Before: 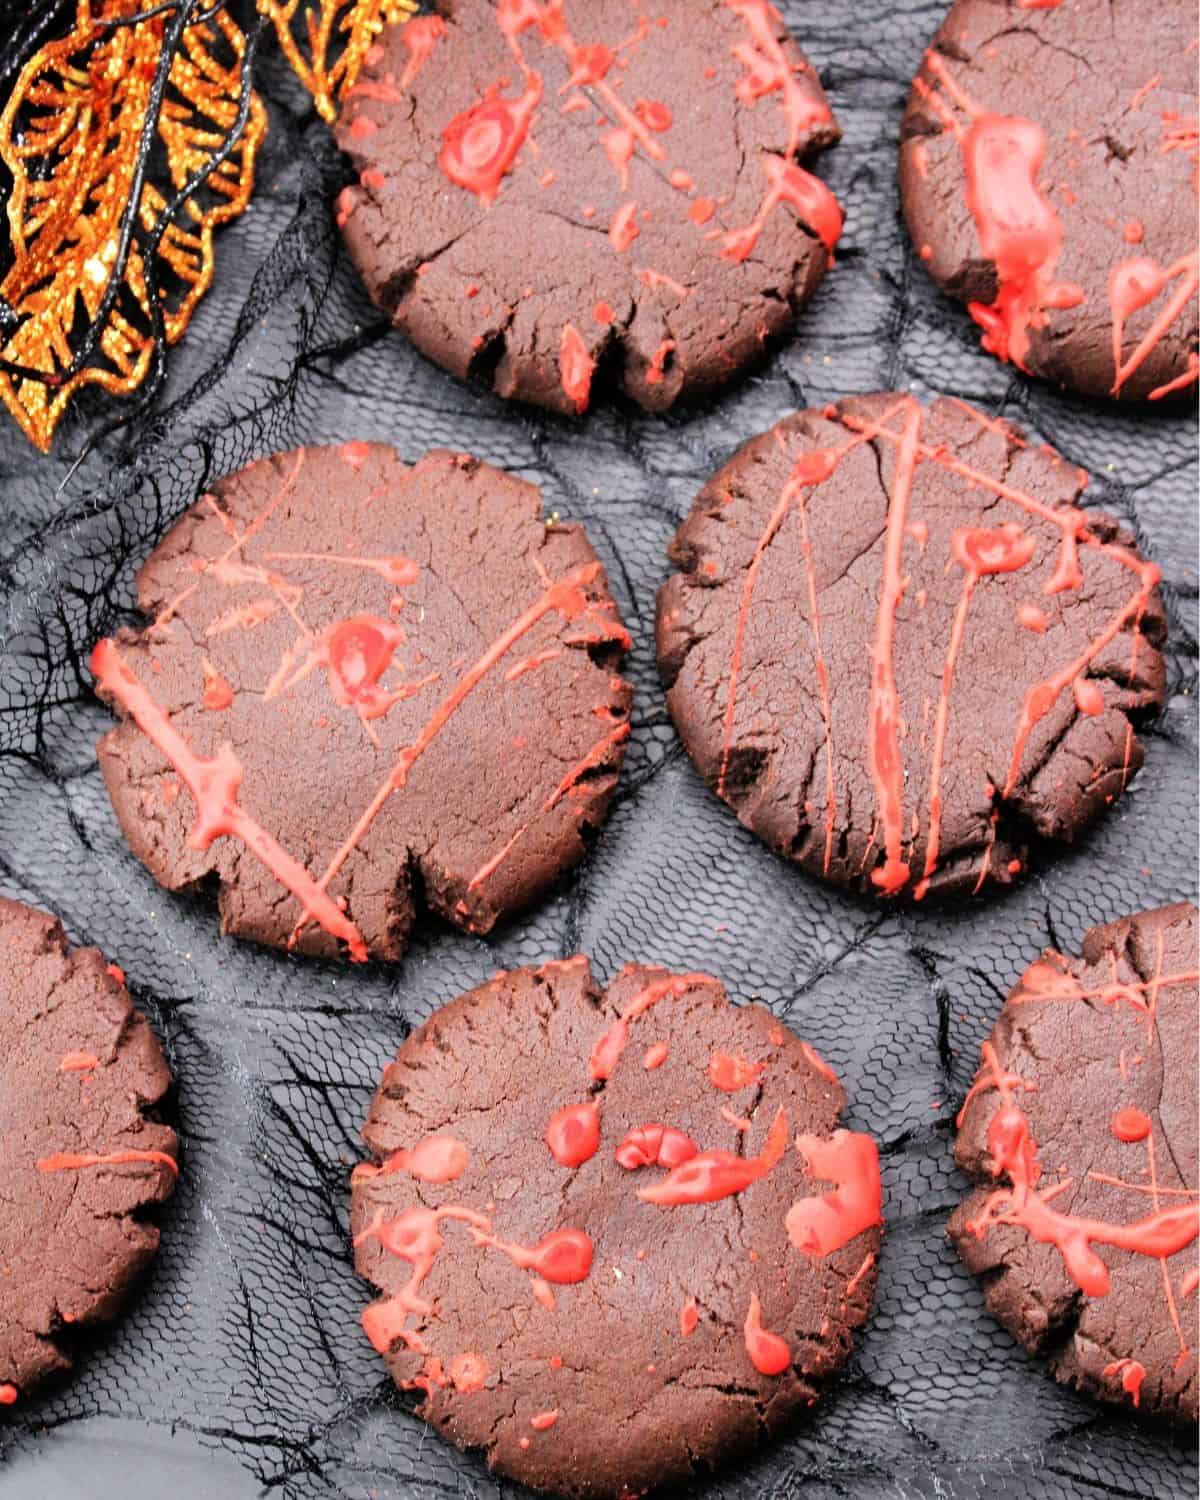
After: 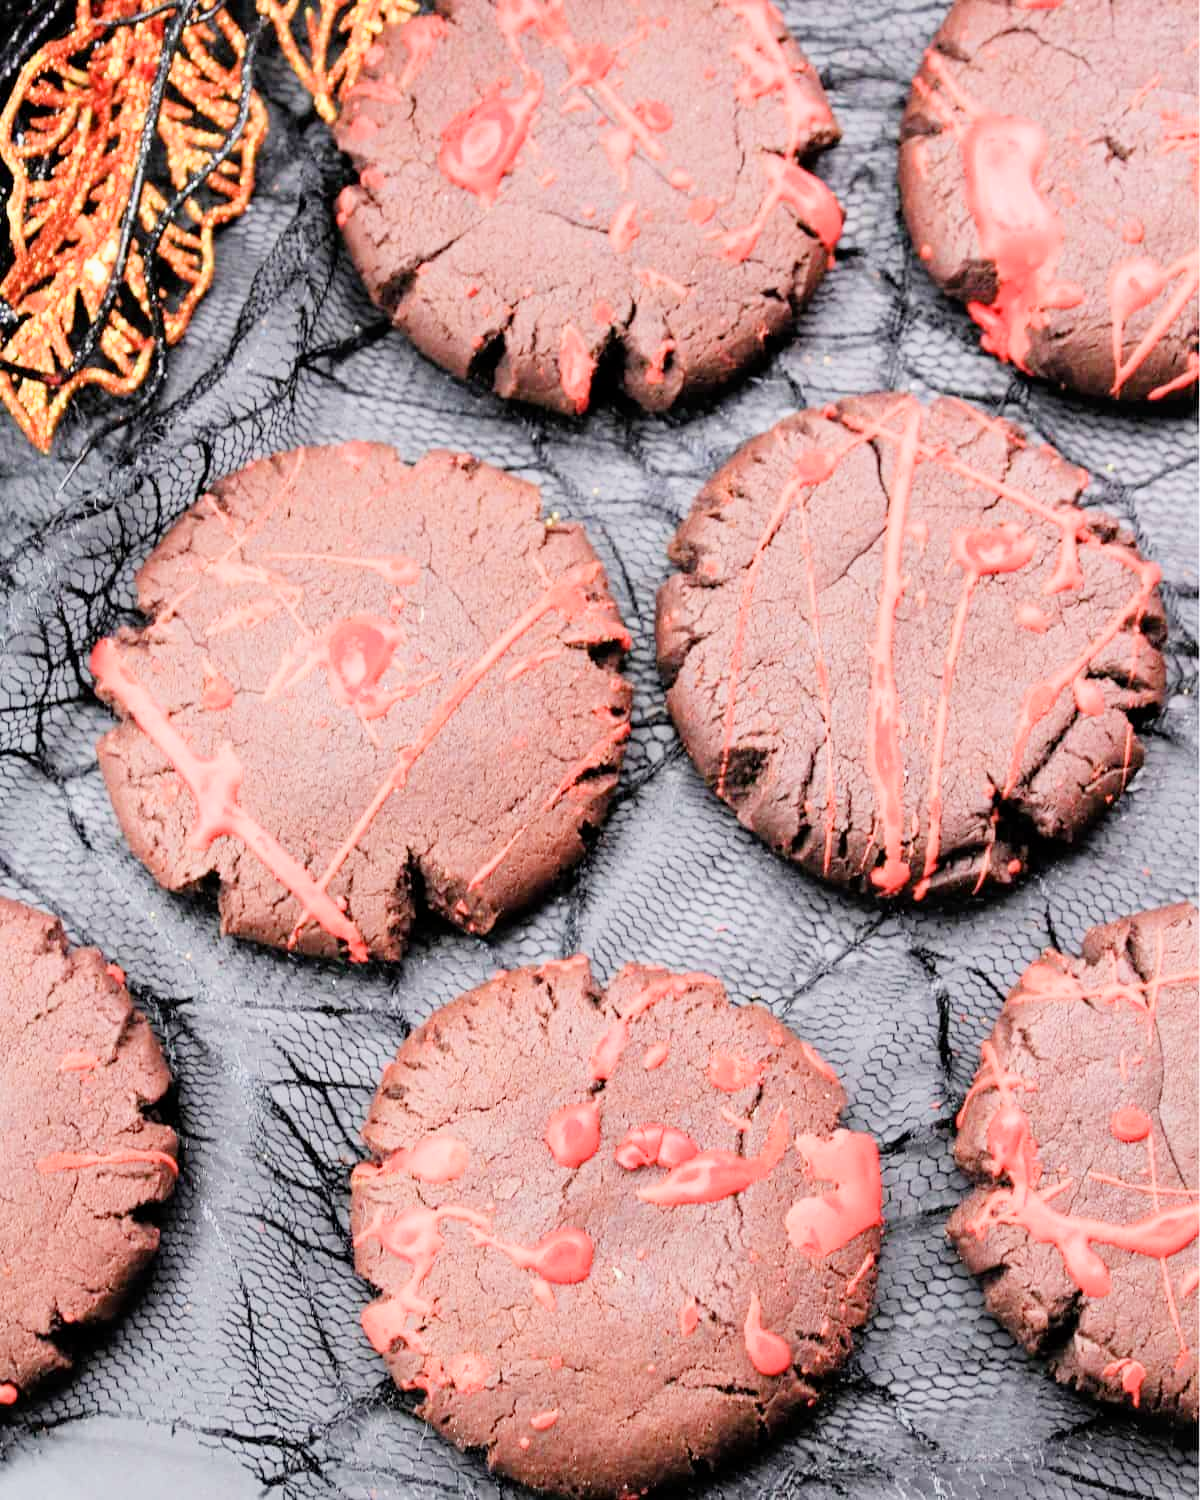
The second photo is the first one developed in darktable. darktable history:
exposure: exposure 1.137 EV, compensate highlight preservation false
filmic rgb: hardness 4.17, contrast 0.921
